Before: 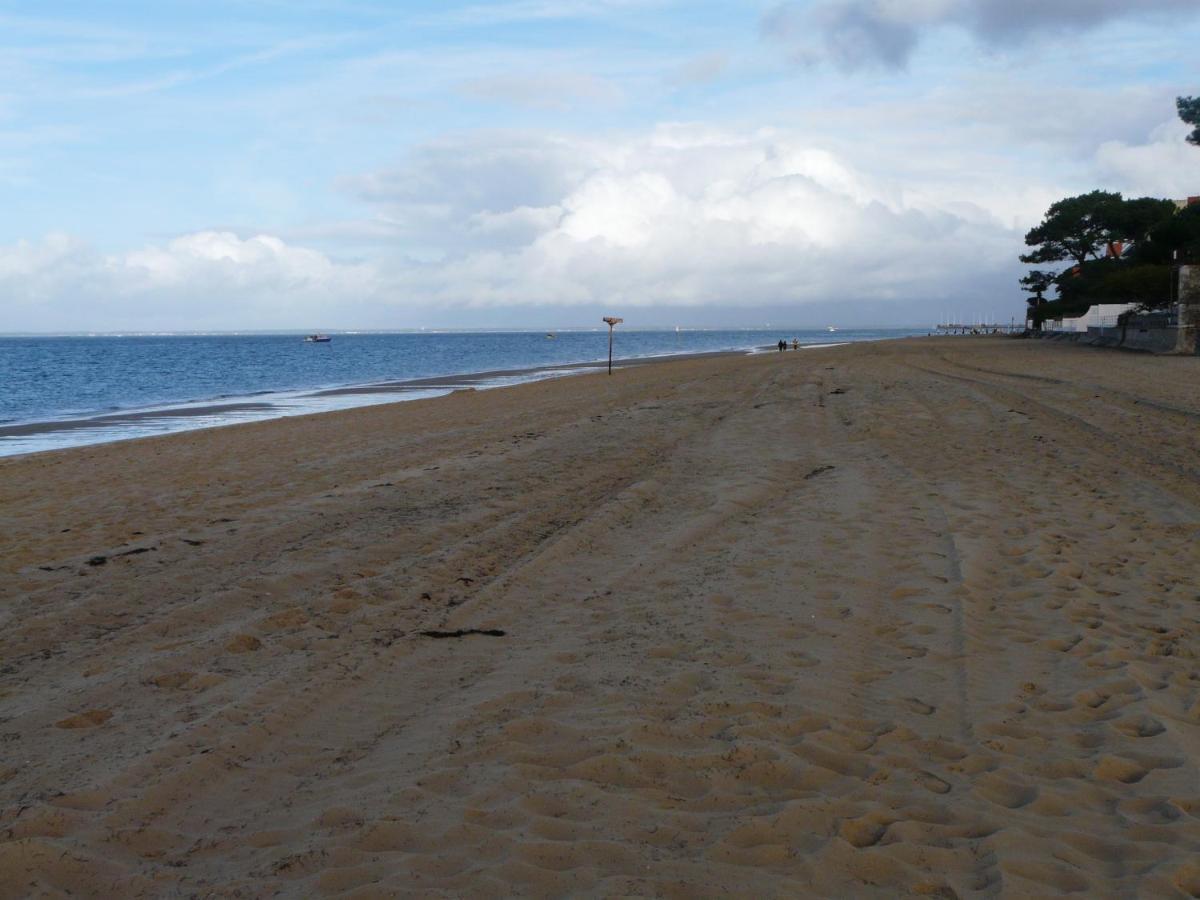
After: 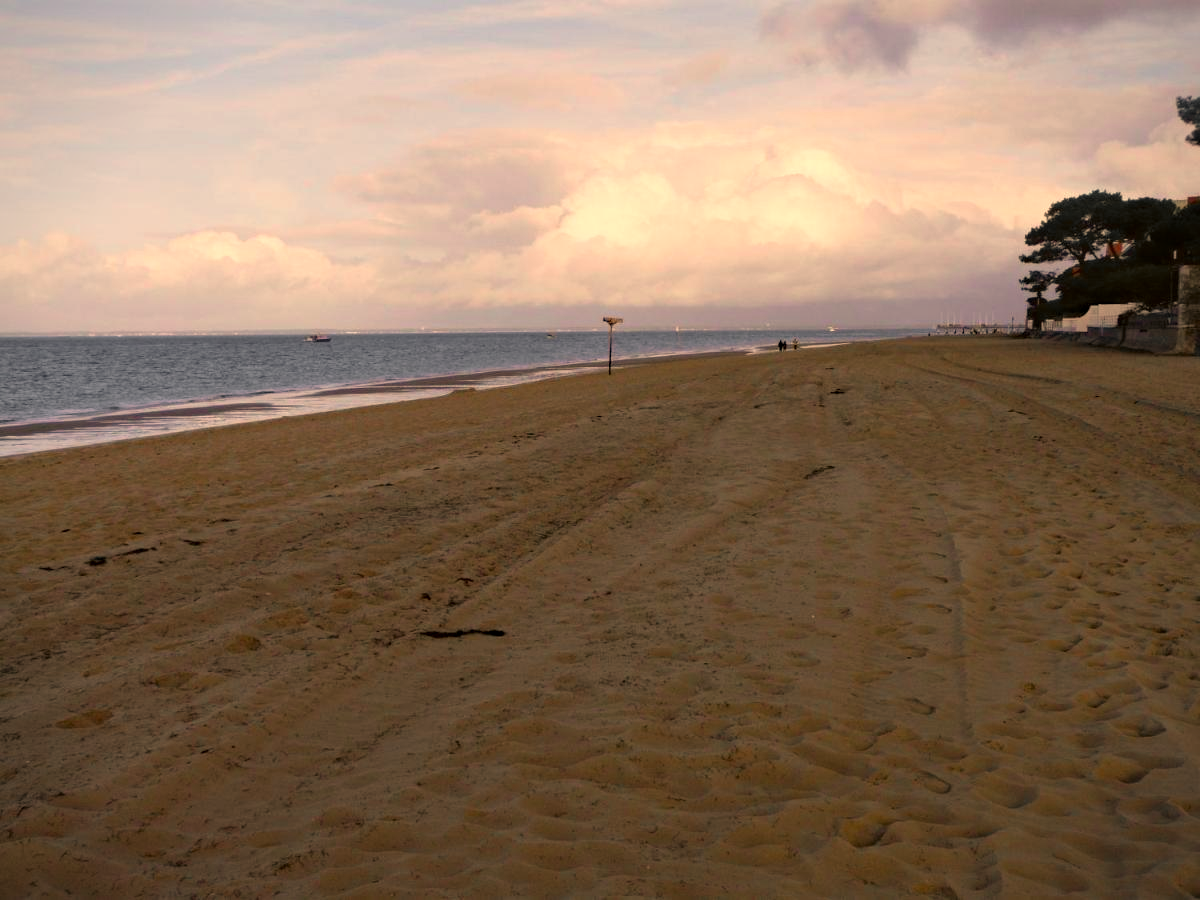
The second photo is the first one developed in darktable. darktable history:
color correction: highlights a* 18.33, highlights b* 34.77, shadows a* 1.94, shadows b* 6.27, saturation 1.01
haze removal: compatibility mode true, adaptive false
vignetting: fall-off start 91.65%, brightness -0.434, saturation -0.201, unbound false
color zones: curves: ch1 [(0, 0.638) (0.193, 0.442) (0.286, 0.15) (0.429, 0.14) (0.571, 0.142) (0.714, 0.154) (0.857, 0.175) (1, 0.638)]
